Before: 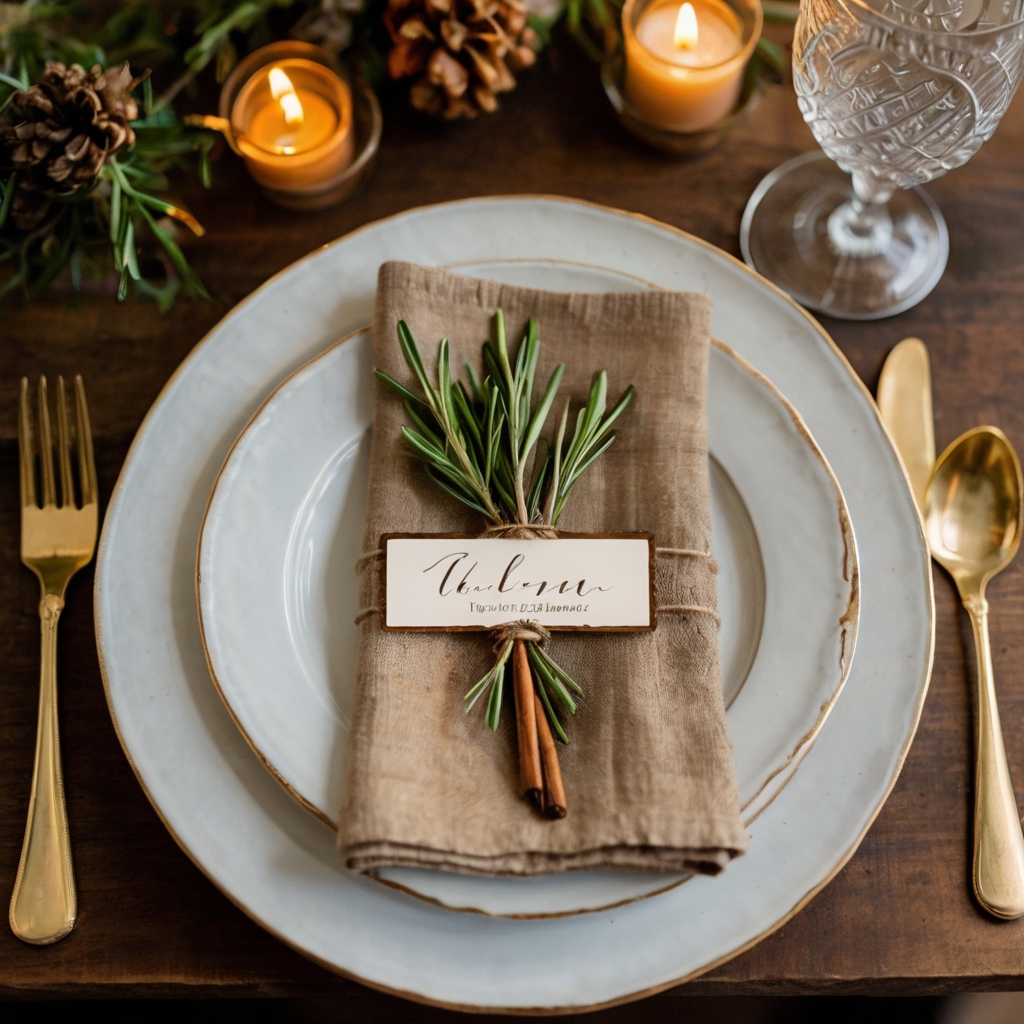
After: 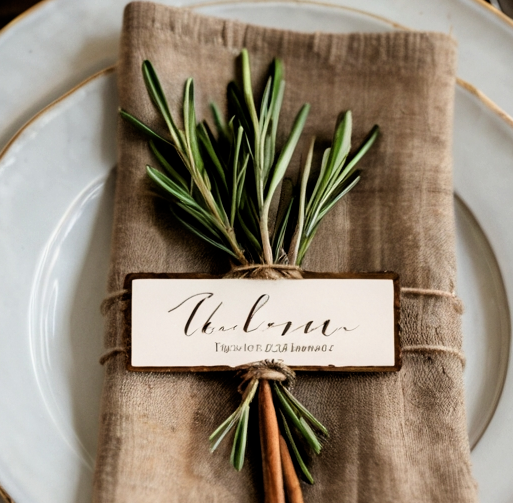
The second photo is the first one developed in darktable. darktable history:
filmic rgb: black relative exposure -8.72 EV, white relative exposure 2.65 EV, target black luminance 0%, target white luminance 99.968%, hardness 6.26, latitude 75.59%, contrast 1.324, highlights saturation mix -6.22%, iterations of high-quality reconstruction 0
crop: left 24.926%, top 25.41%, right 24.923%, bottom 25.415%
